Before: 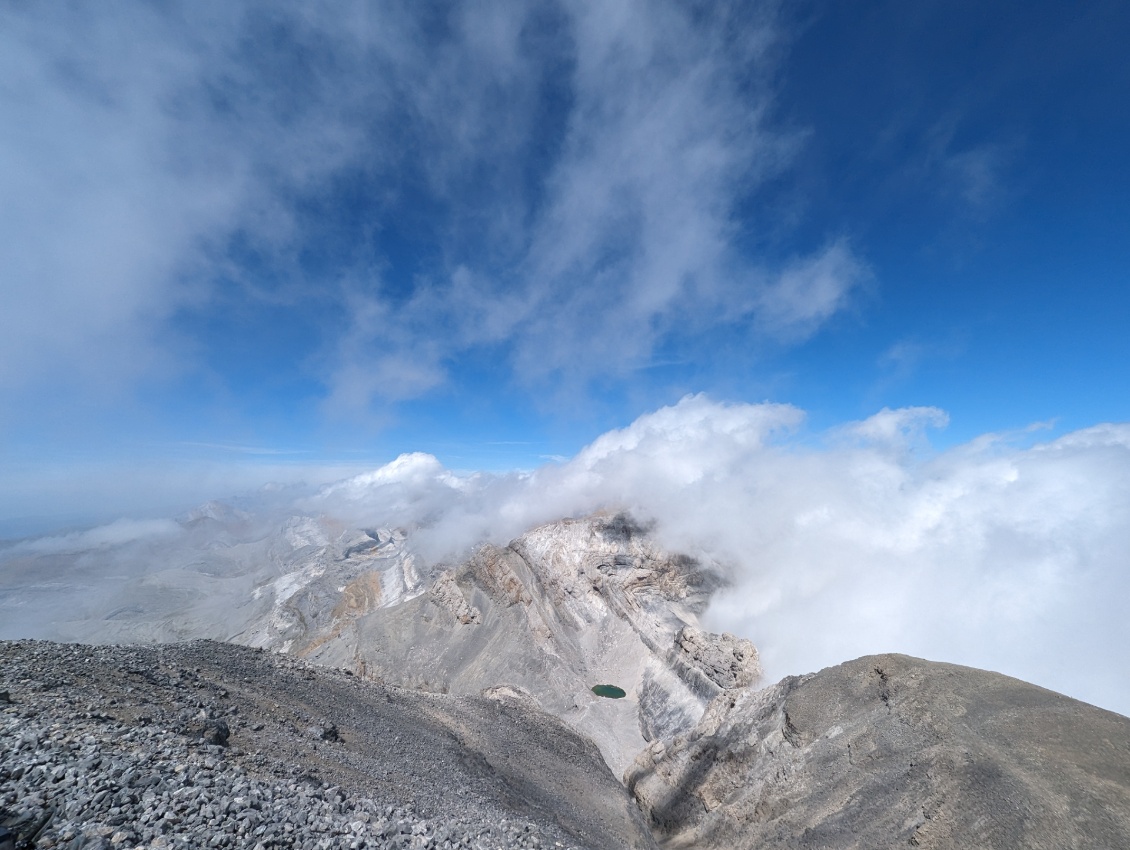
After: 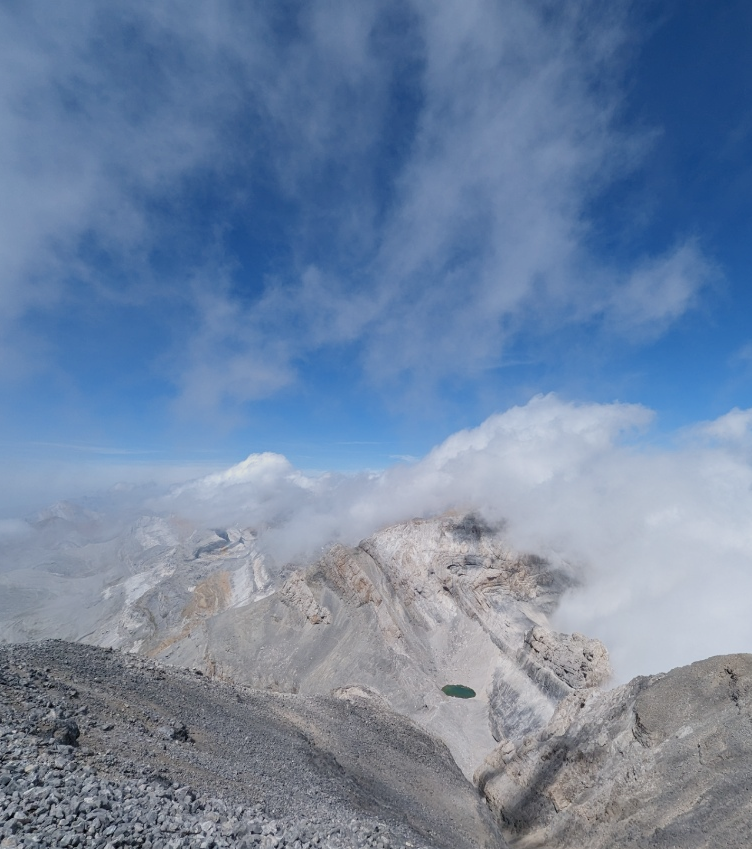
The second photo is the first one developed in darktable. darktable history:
filmic rgb: black relative exposure -16 EV, white relative exposure 4.01 EV, threshold 2.99 EV, target black luminance 0%, hardness 7.54, latitude 72.32%, contrast 0.906, highlights saturation mix 10.55%, shadows ↔ highlights balance -0.374%, enable highlight reconstruction true
crop and rotate: left 13.342%, right 20.023%
